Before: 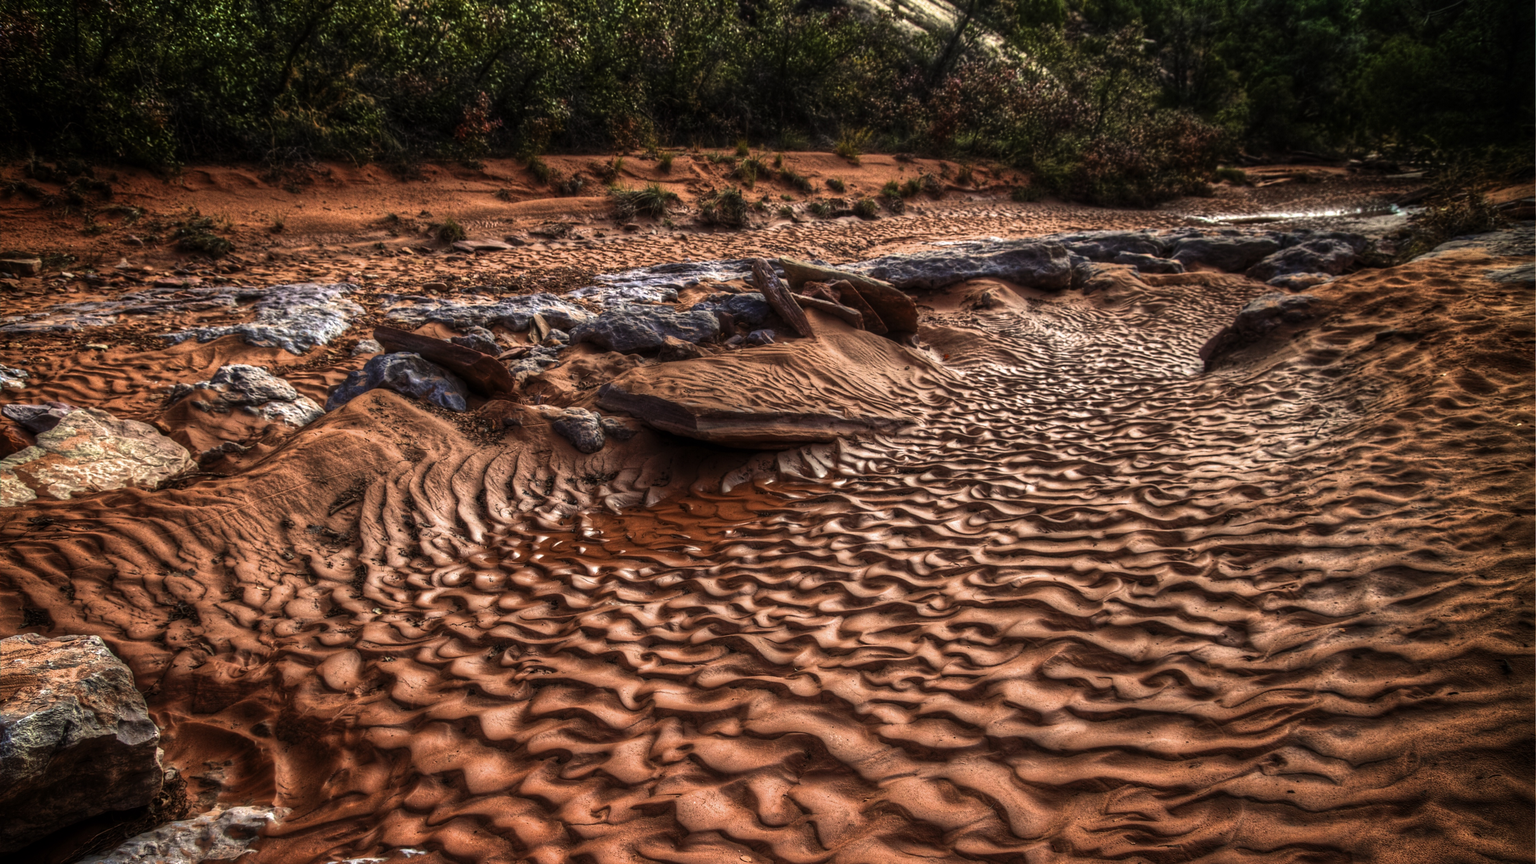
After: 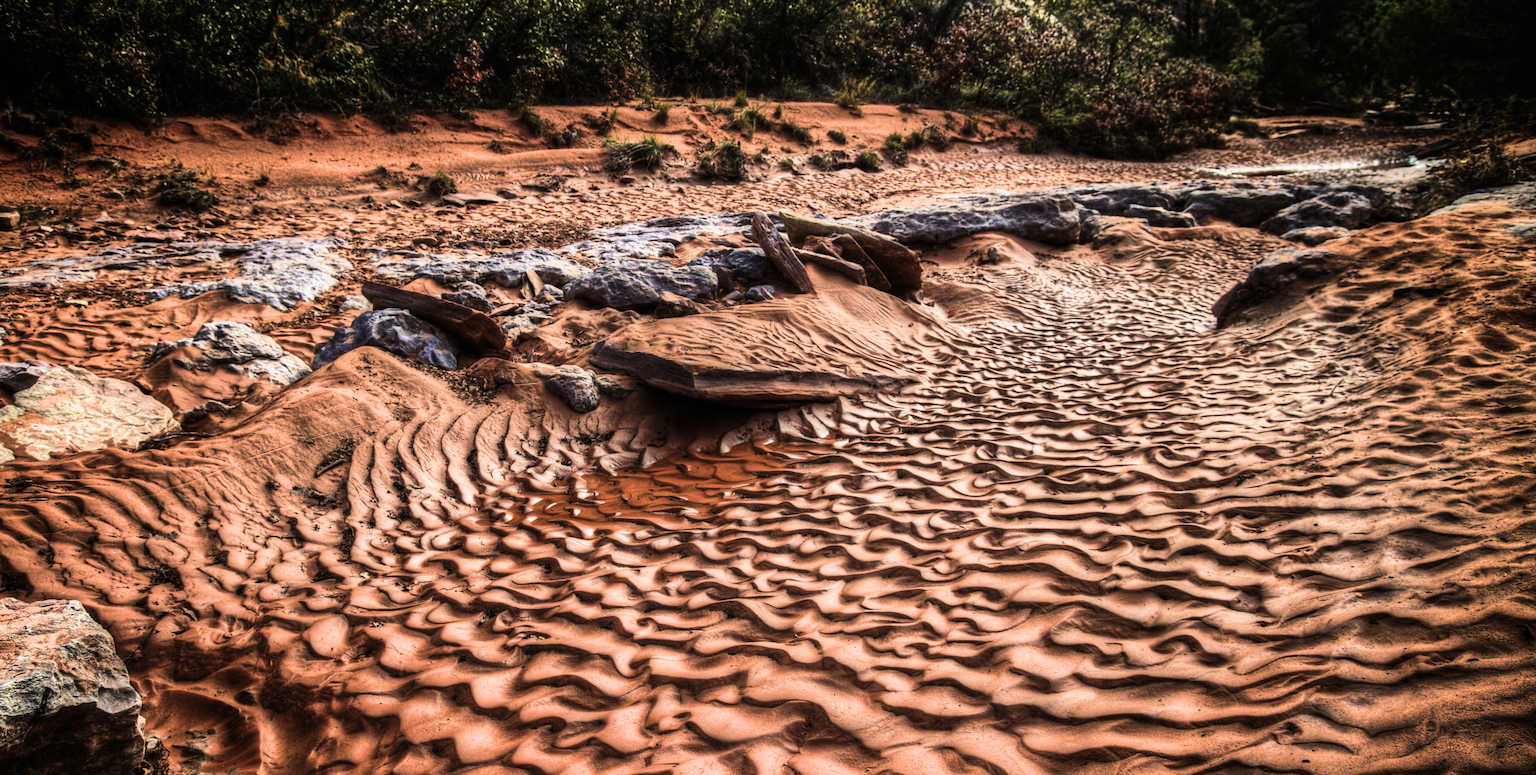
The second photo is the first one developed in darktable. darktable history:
crop: left 1.507%, top 6.147%, right 1.379%, bottom 6.637%
exposure: black level correction 0, exposure 1.2 EV, compensate exposure bias true, compensate highlight preservation false
filmic rgb: black relative exposure -7.5 EV, white relative exposure 5 EV, hardness 3.31, contrast 1.3, contrast in shadows safe
